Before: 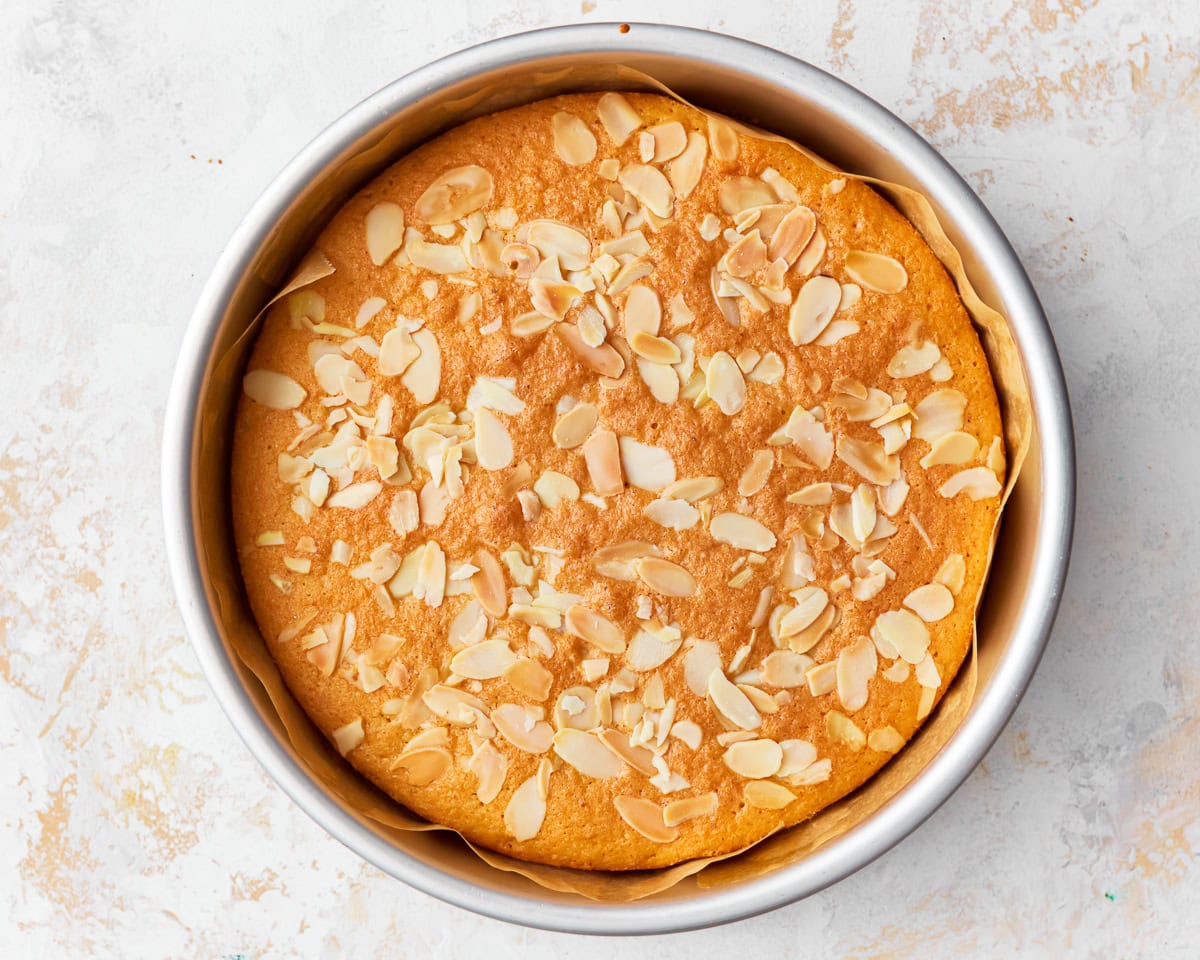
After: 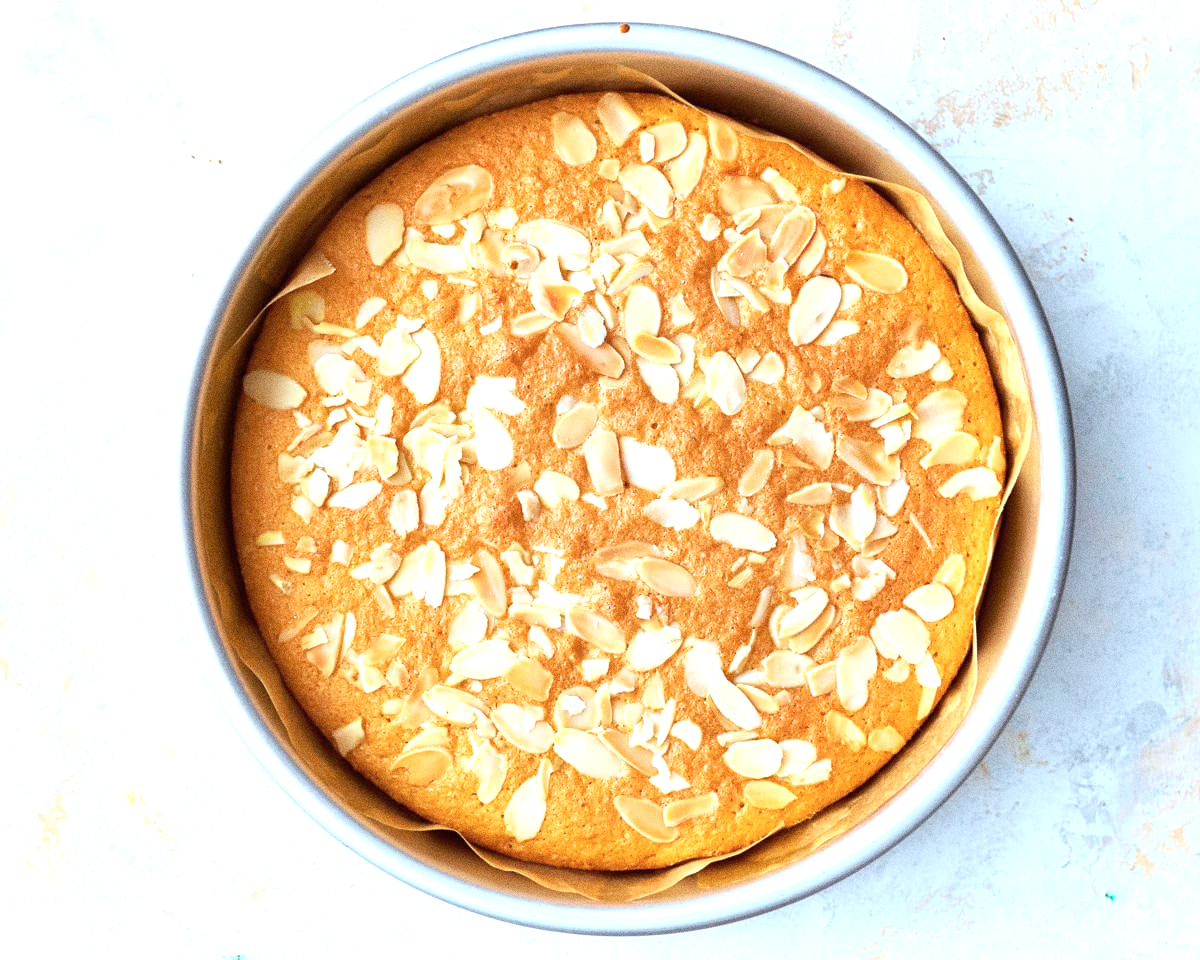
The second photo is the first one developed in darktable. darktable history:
exposure: black level correction 0, exposure 0.7 EV, compensate exposure bias true, compensate highlight preservation false
color calibration: illuminant F (fluorescent), F source F9 (Cool White Deluxe 4150 K) – high CRI, x 0.374, y 0.373, temperature 4158.34 K
grain: coarseness 8.68 ISO, strength 31.94%
white balance: red 0.982, blue 1.018
